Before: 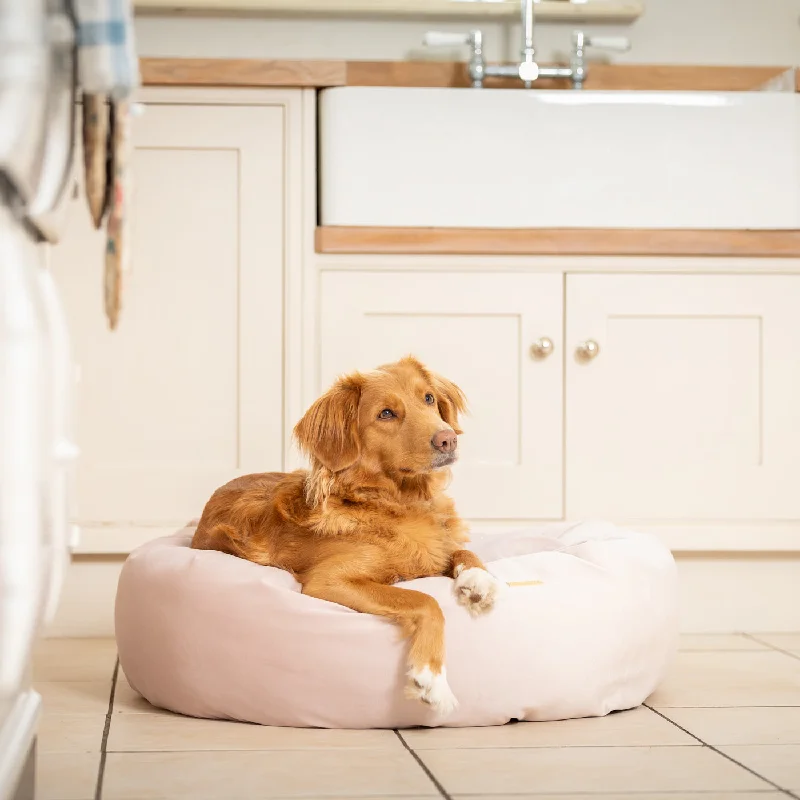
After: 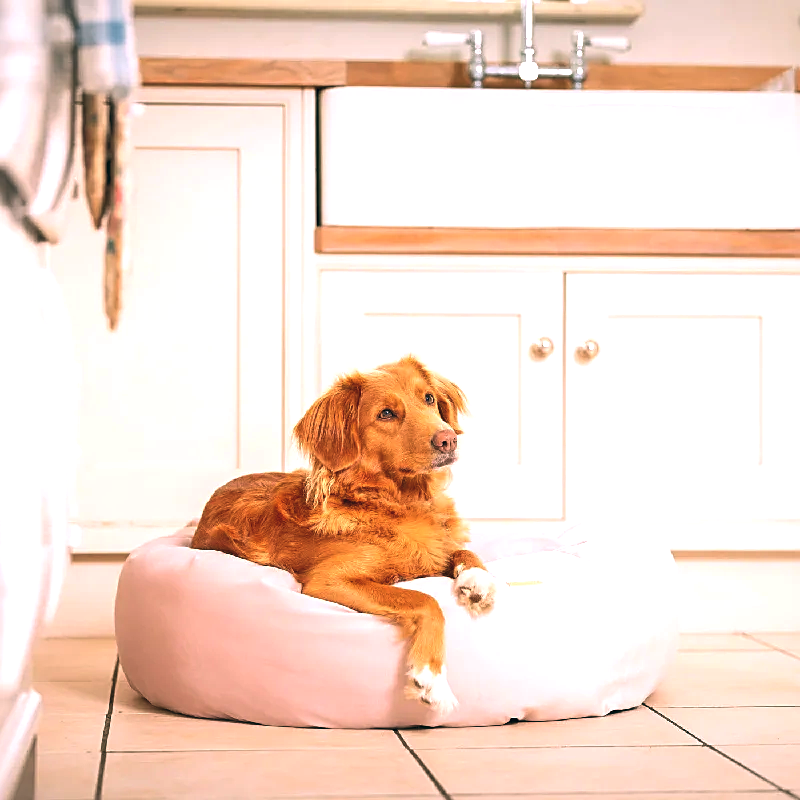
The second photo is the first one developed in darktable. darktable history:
color calibration: illuminant same as pipeline (D50), x 0.346, y 0.359, temperature 5002.42 K
exposure: black level correction 0.001, exposure 0.5 EV, compensate exposure bias true, compensate highlight preservation false
sharpen: on, module defaults
tone equalizer: -7 EV 0.15 EV, -6 EV 0.6 EV, -5 EV 1.15 EV, -4 EV 1.33 EV, -3 EV 1.15 EV, -2 EV 0.6 EV, -1 EV 0.15 EV, mask exposure compensation -0.5 EV
color zones: curves: ch1 [(0, 0.523) (0.143, 0.545) (0.286, 0.52) (0.429, 0.506) (0.571, 0.503) (0.714, 0.503) (0.857, 0.508) (1, 0.523)]
color balance: lift [1.016, 0.983, 1, 1.017], gamma [0.78, 1.018, 1.043, 0.957], gain [0.786, 1.063, 0.937, 1.017], input saturation 118.26%, contrast 13.43%, contrast fulcrum 21.62%, output saturation 82.76%
